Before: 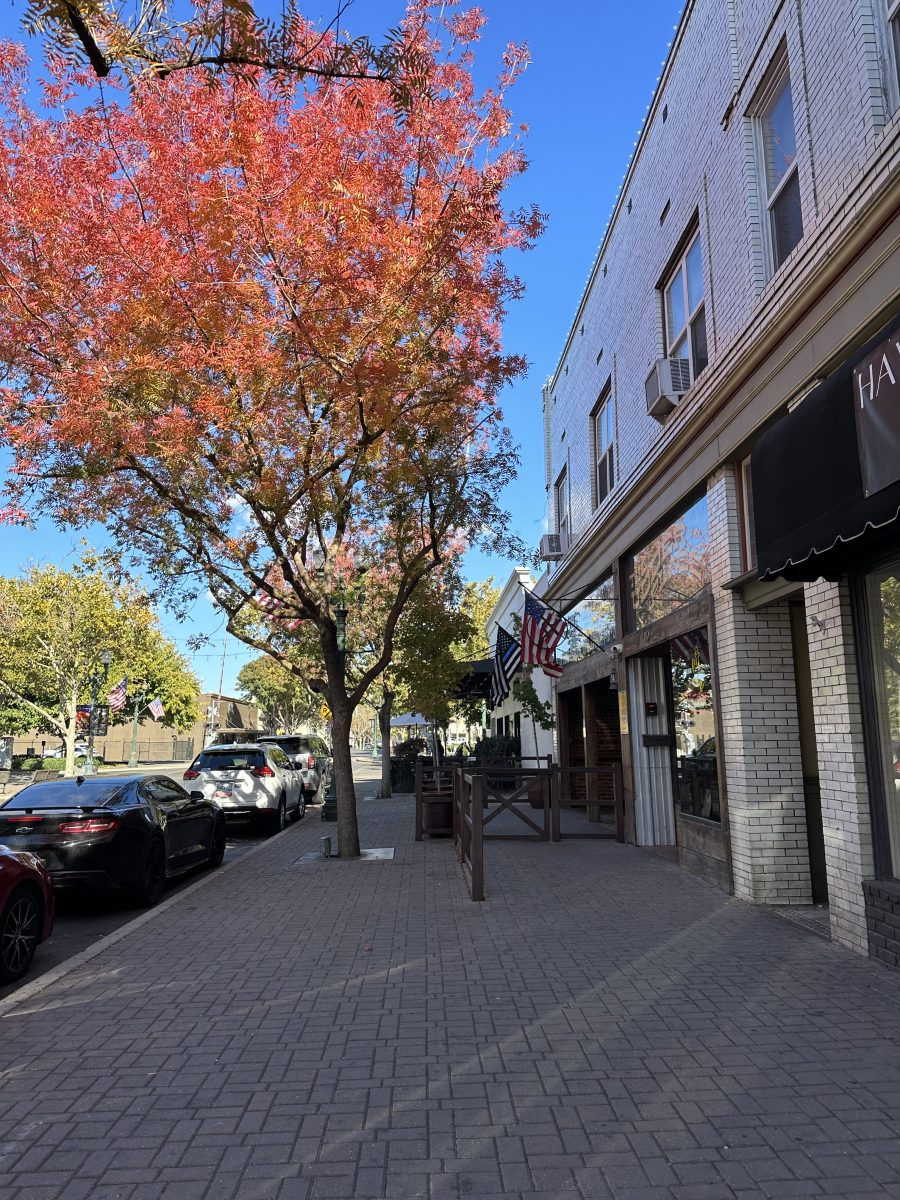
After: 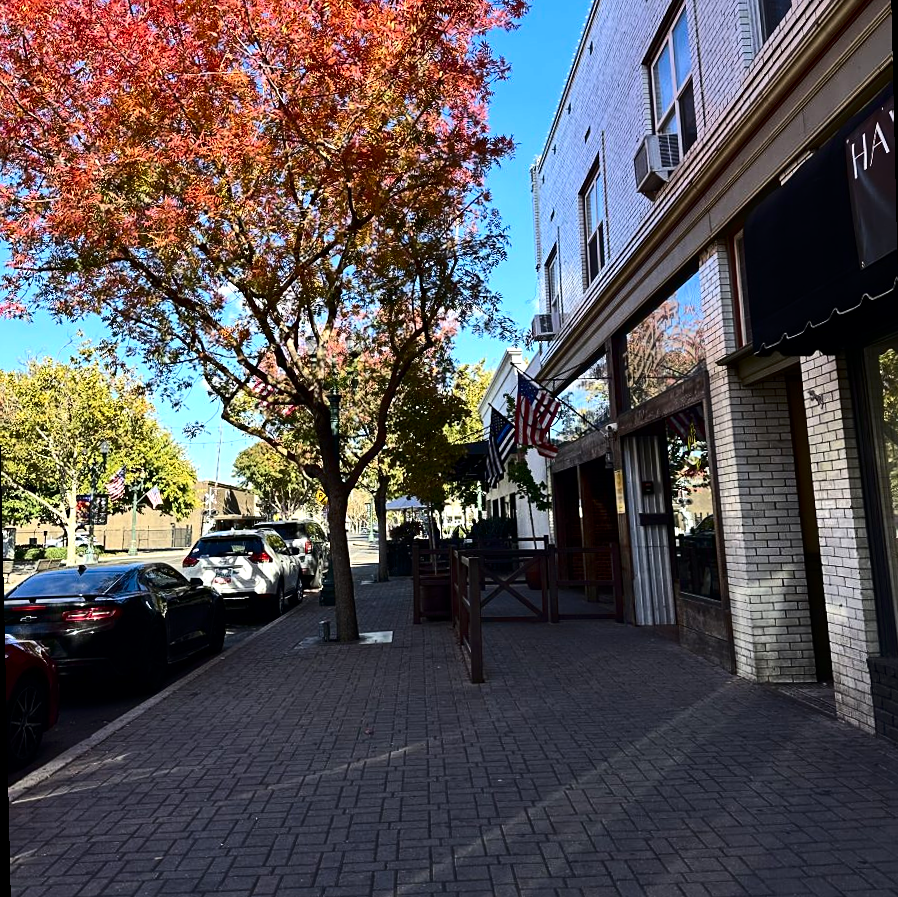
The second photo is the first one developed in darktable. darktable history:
tone equalizer: -8 EV -0.417 EV, -7 EV -0.389 EV, -6 EV -0.333 EV, -5 EV -0.222 EV, -3 EV 0.222 EV, -2 EV 0.333 EV, -1 EV 0.389 EV, +0 EV 0.417 EV, edges refinement/feathering 500, mask exposure compensation -1.57 EV, preserve details no
crop and rotate: top 15.774%, bottom 5.506%
rotate and perspective: rotation -1.32°, lens shift (horizontal) -0.031, crop left 0.015, crop right 0.985, crop top 0.047, crop bottom 0.982
contrast brightness saturation: contrast 0.21, brightness -0.11, saturation 0.21
sharpen: amount 0.2
